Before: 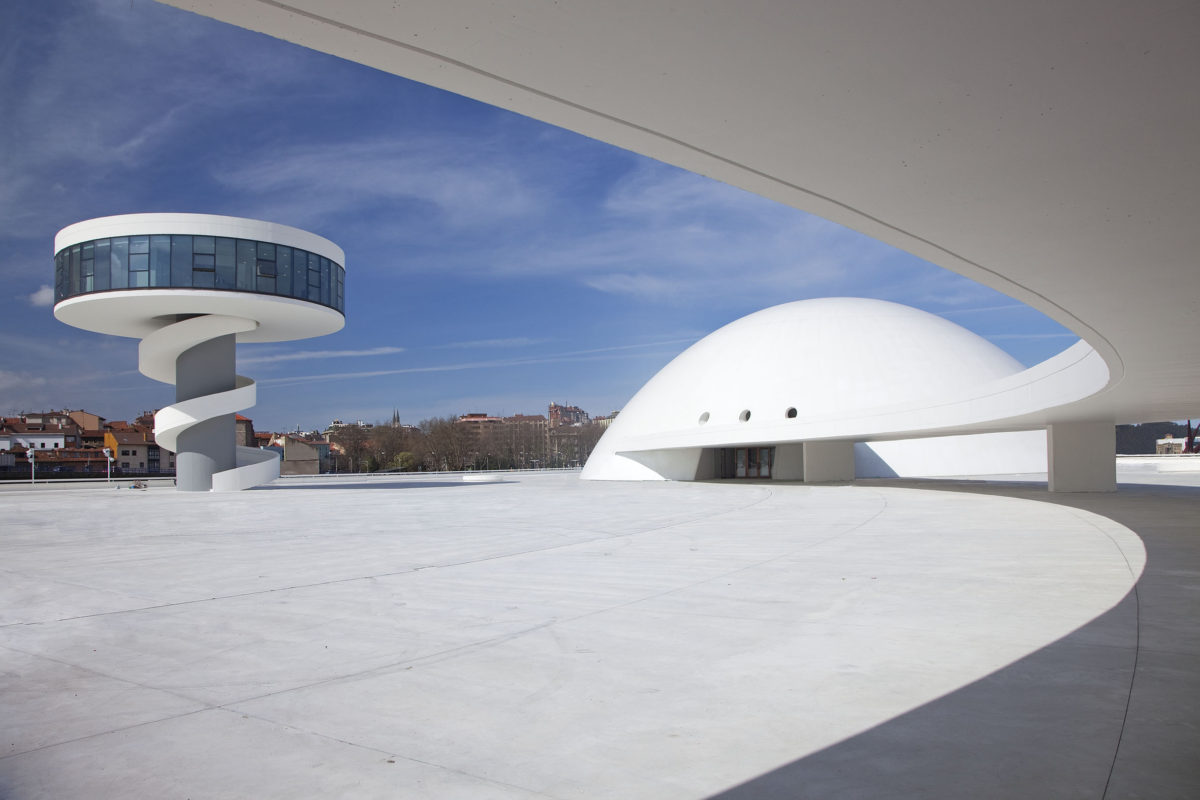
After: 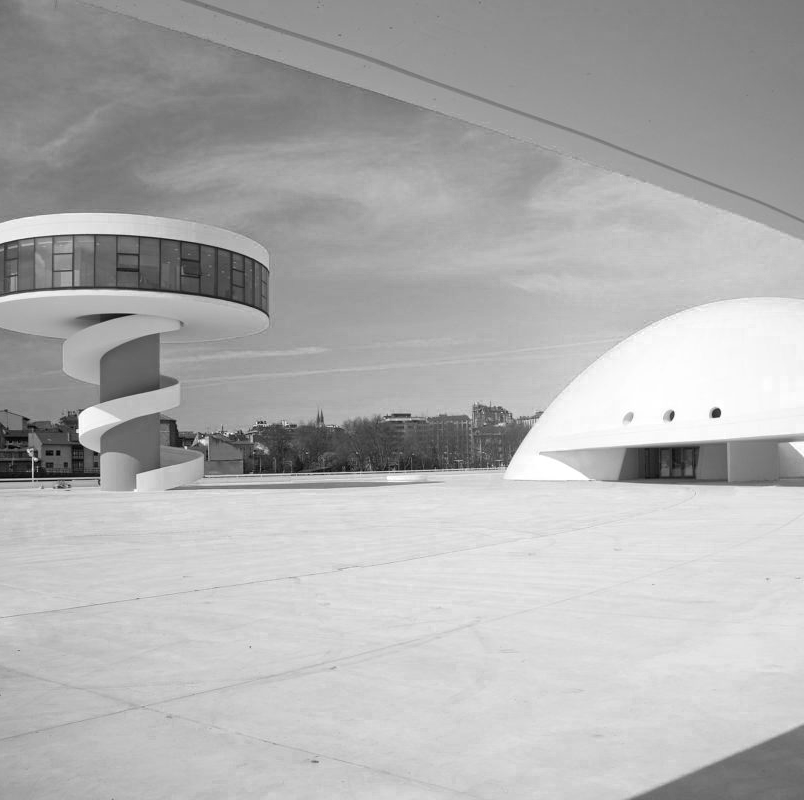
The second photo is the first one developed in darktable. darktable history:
crop and rotate: left 6.338%, right 26.638%
color zones: curves: ch0 [(0, 0.613) (0.01, 0.613) (0.245, 0.448) (0.498, 0.529) (0.642, 0.665) (0.879, 0.777) (0.99, 0.613)]; ch1 [(0, 0) (0.143, 0) (0.286, 0) (0.429, 0) (0.571, 0) (0.714, 0) (0.857, 0)]
